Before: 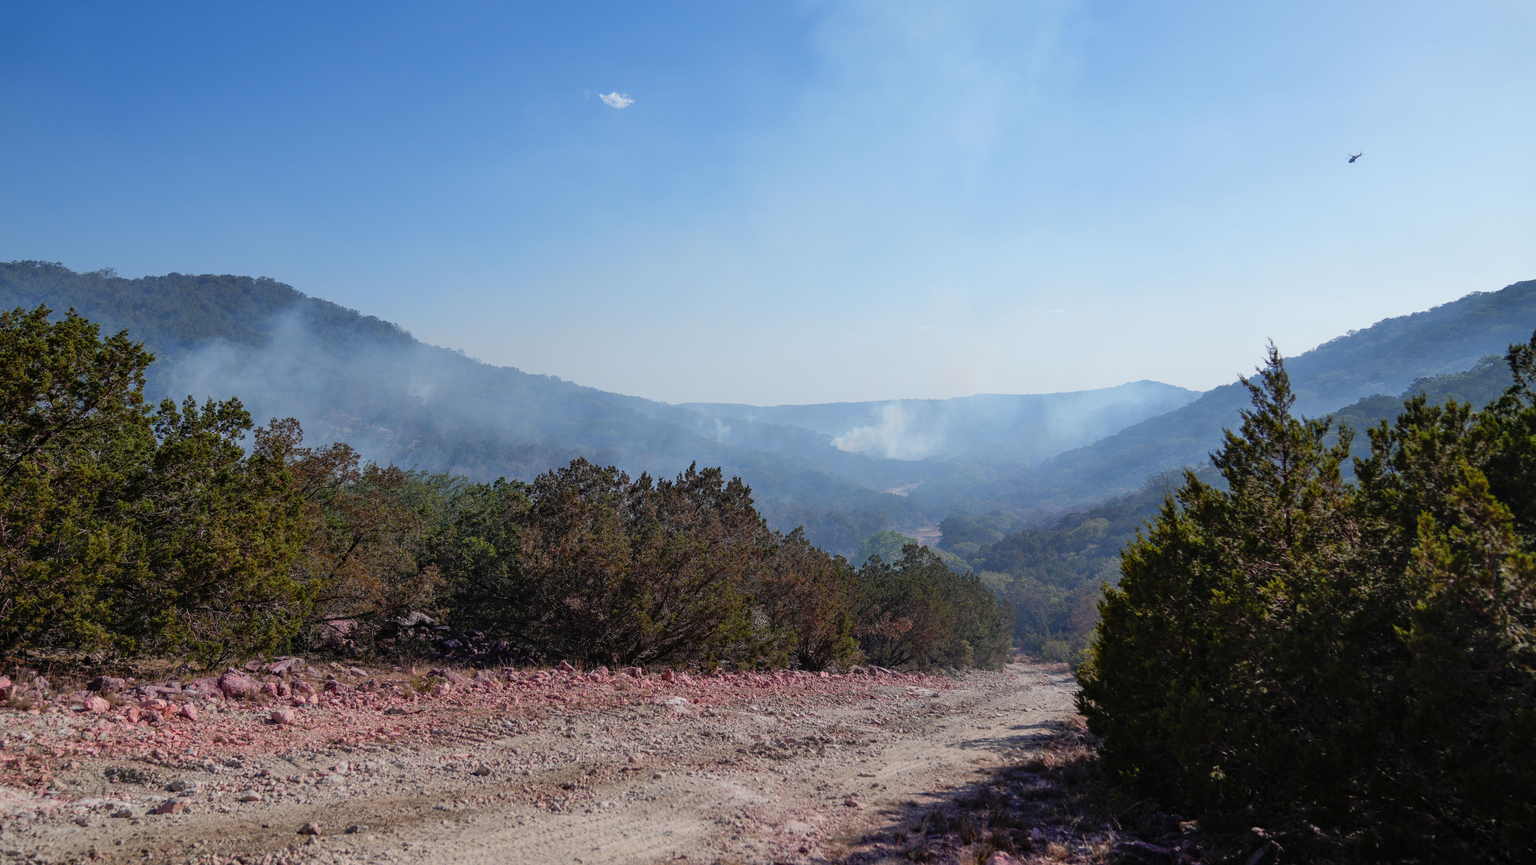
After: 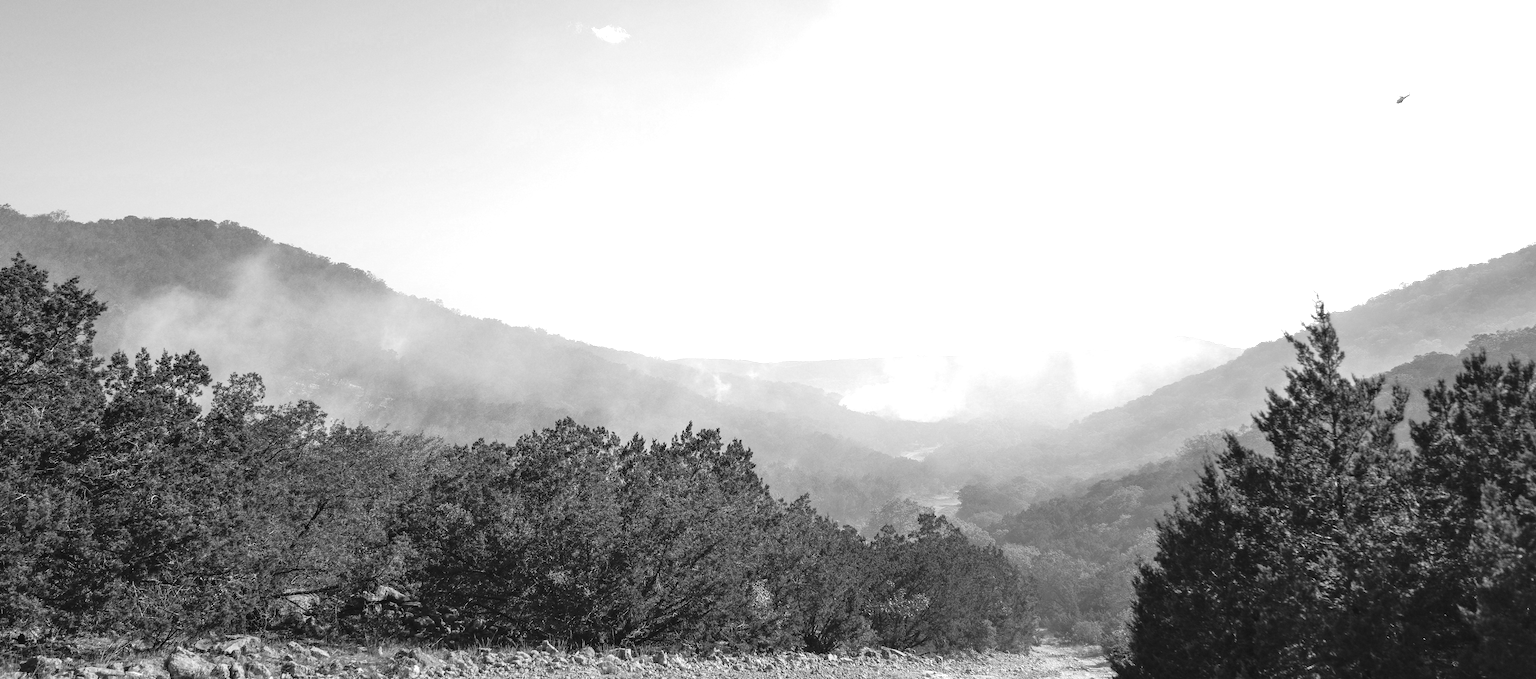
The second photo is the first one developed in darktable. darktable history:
crop: left 2.737%, top 7.287%, right 3.421%, bottom 20.179%
exposure: black level correction -0.002, exposure 1.115 EV, compensate highlight preservation false
color calibration: output gray [0.22, 0.42, 0.37, 0], gray › normalize channels true, illuminant same as pipeline (D50), adaptation XYZ, x 0.346, y 0.359, gamut compression 0
rotate and perspective: rotation 0.226°, lens shift (vertical) -0.042, crop left 0.023, crop right 0.982, crop top 0.006, crop bottom 0.994
